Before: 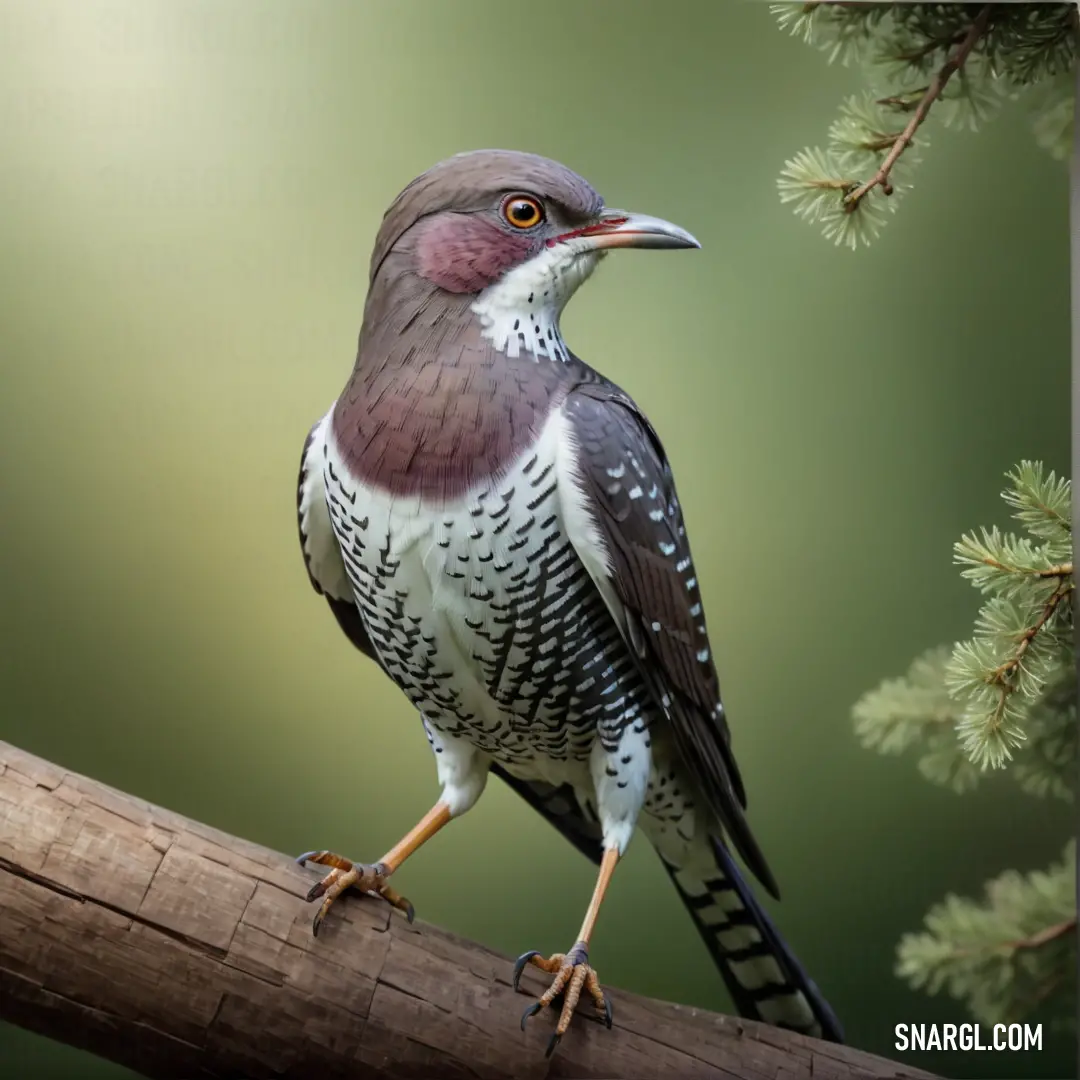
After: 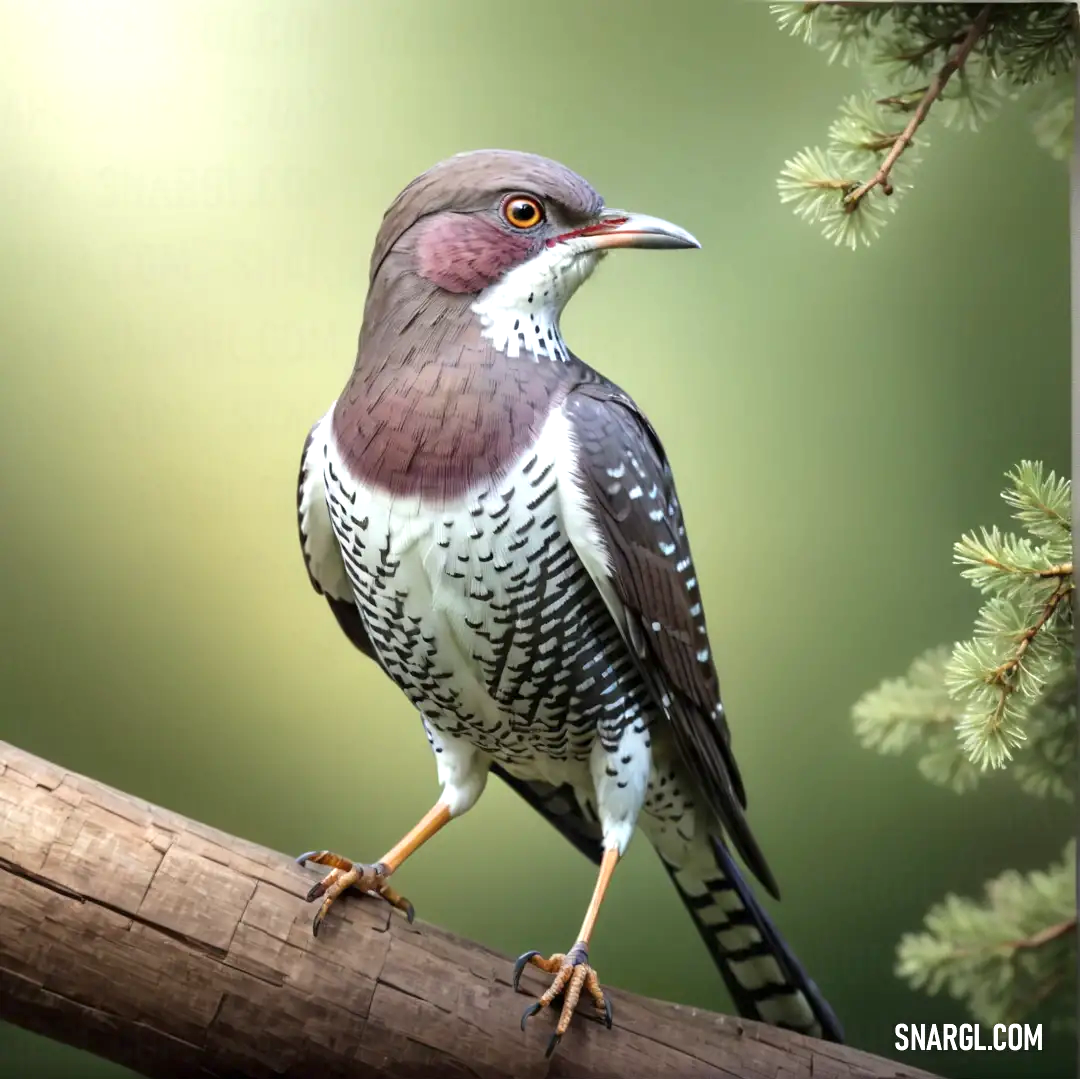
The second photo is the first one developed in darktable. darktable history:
exposure: exposure 0.736 EV, compensate exposure bias true, compensate highlight preservation false
crop: bottom 0.063%
